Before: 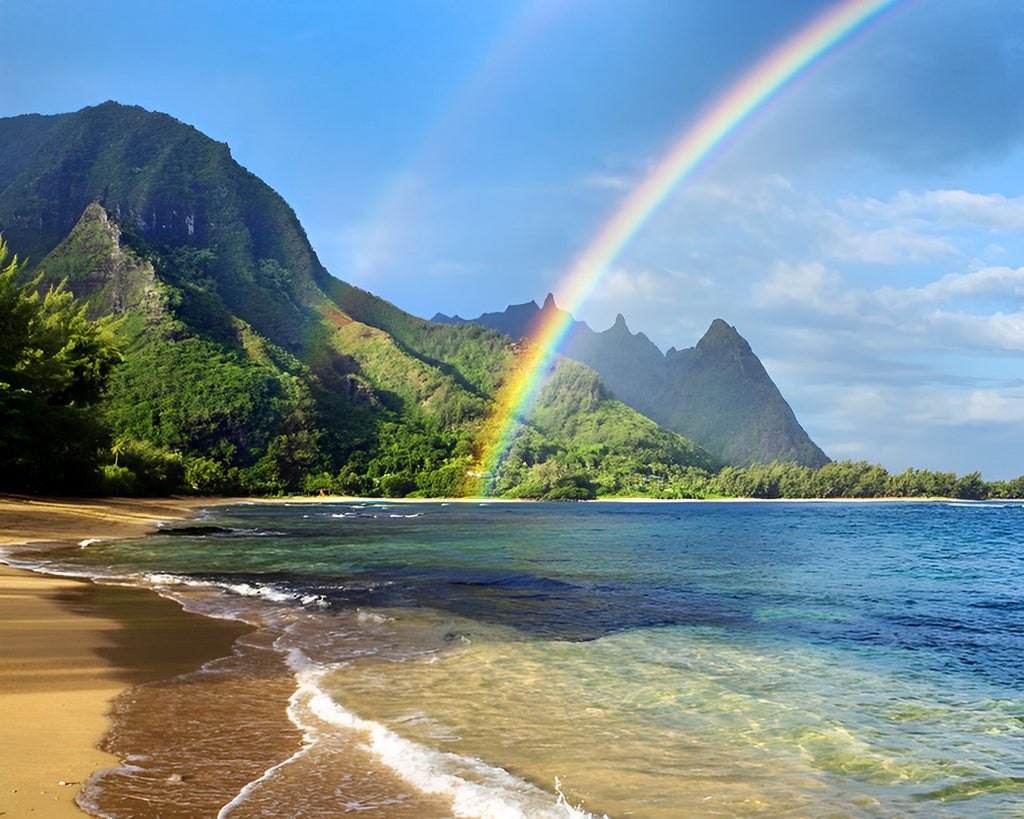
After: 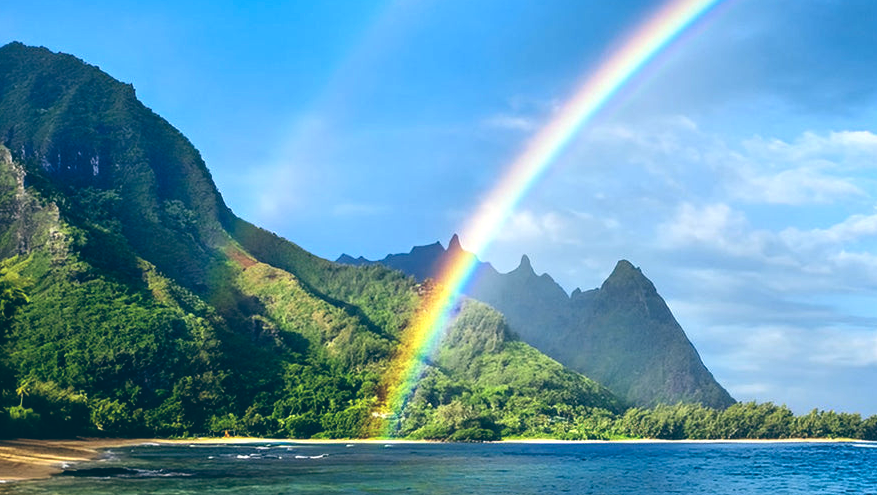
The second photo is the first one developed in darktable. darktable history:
local contrast: detail 115%
color balance: lift [1.016, 0.983, 1, 1.017], gamma [0.958, 1, 1, 1], gain [0.981, 1.007, 0.993, 1.002], input saturation 118.26%, contrast 13.43%, contrast fulcrum 21.62%, output saturation 82.76%
crop and rotate: left 9.345%, top 7.22%, right 4.982%, bottom 32.331%
